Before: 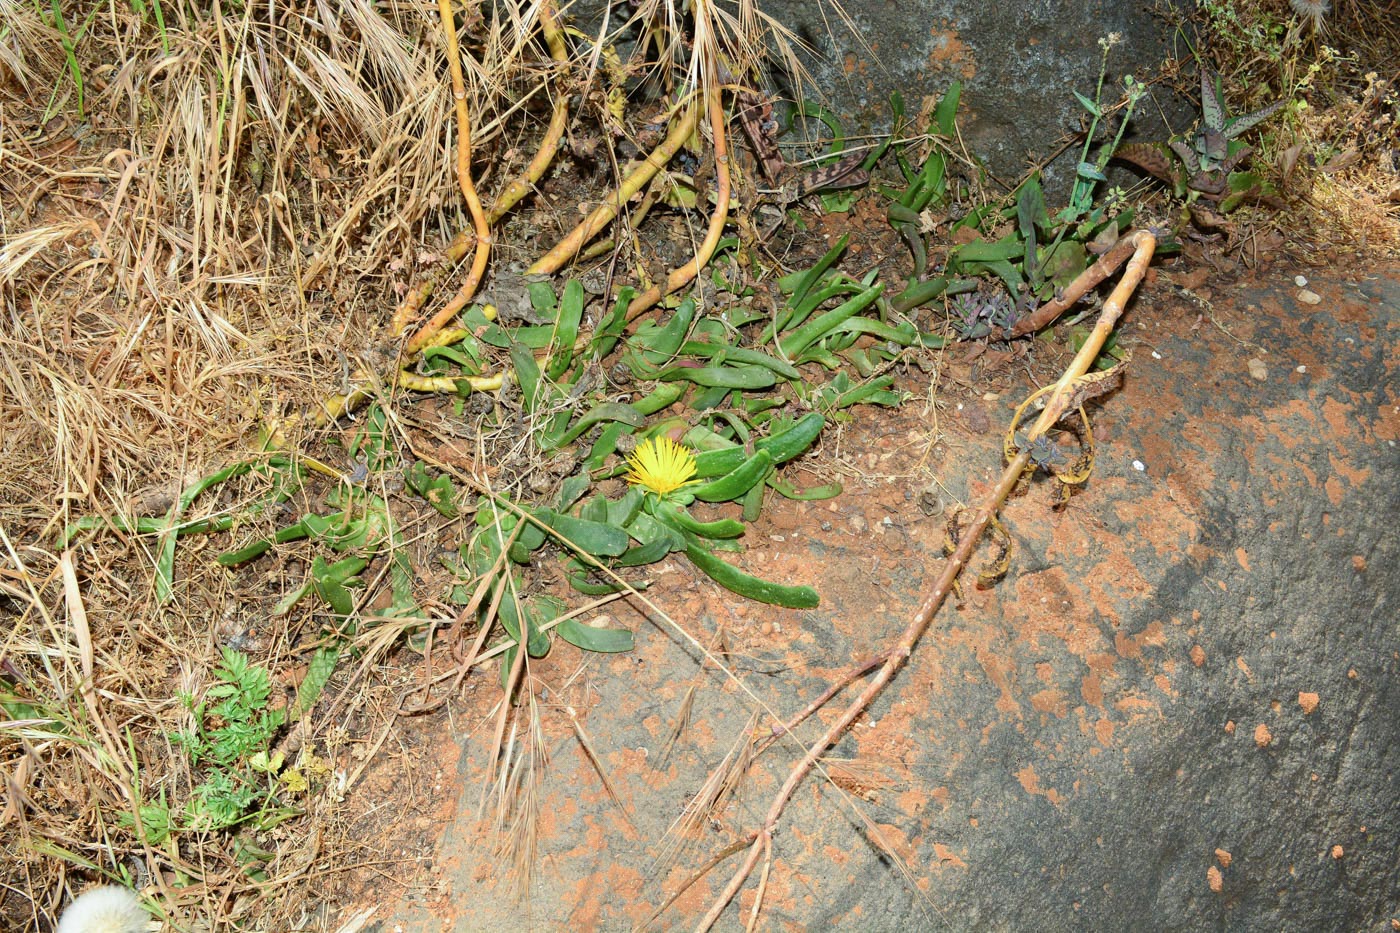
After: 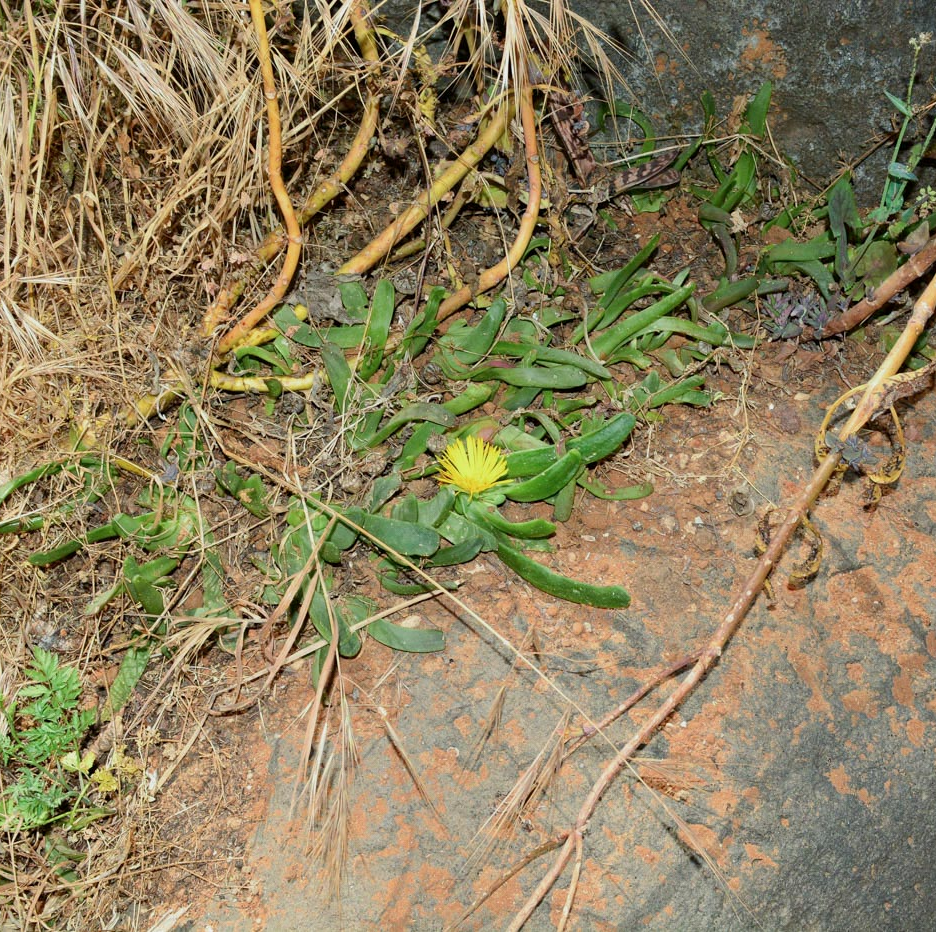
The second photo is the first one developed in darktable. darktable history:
exposure: black level correction 0.001, exposure -0.202 EV, compensate highlight preservation false
crop and rotate: left 13.56%, right 19.574%
